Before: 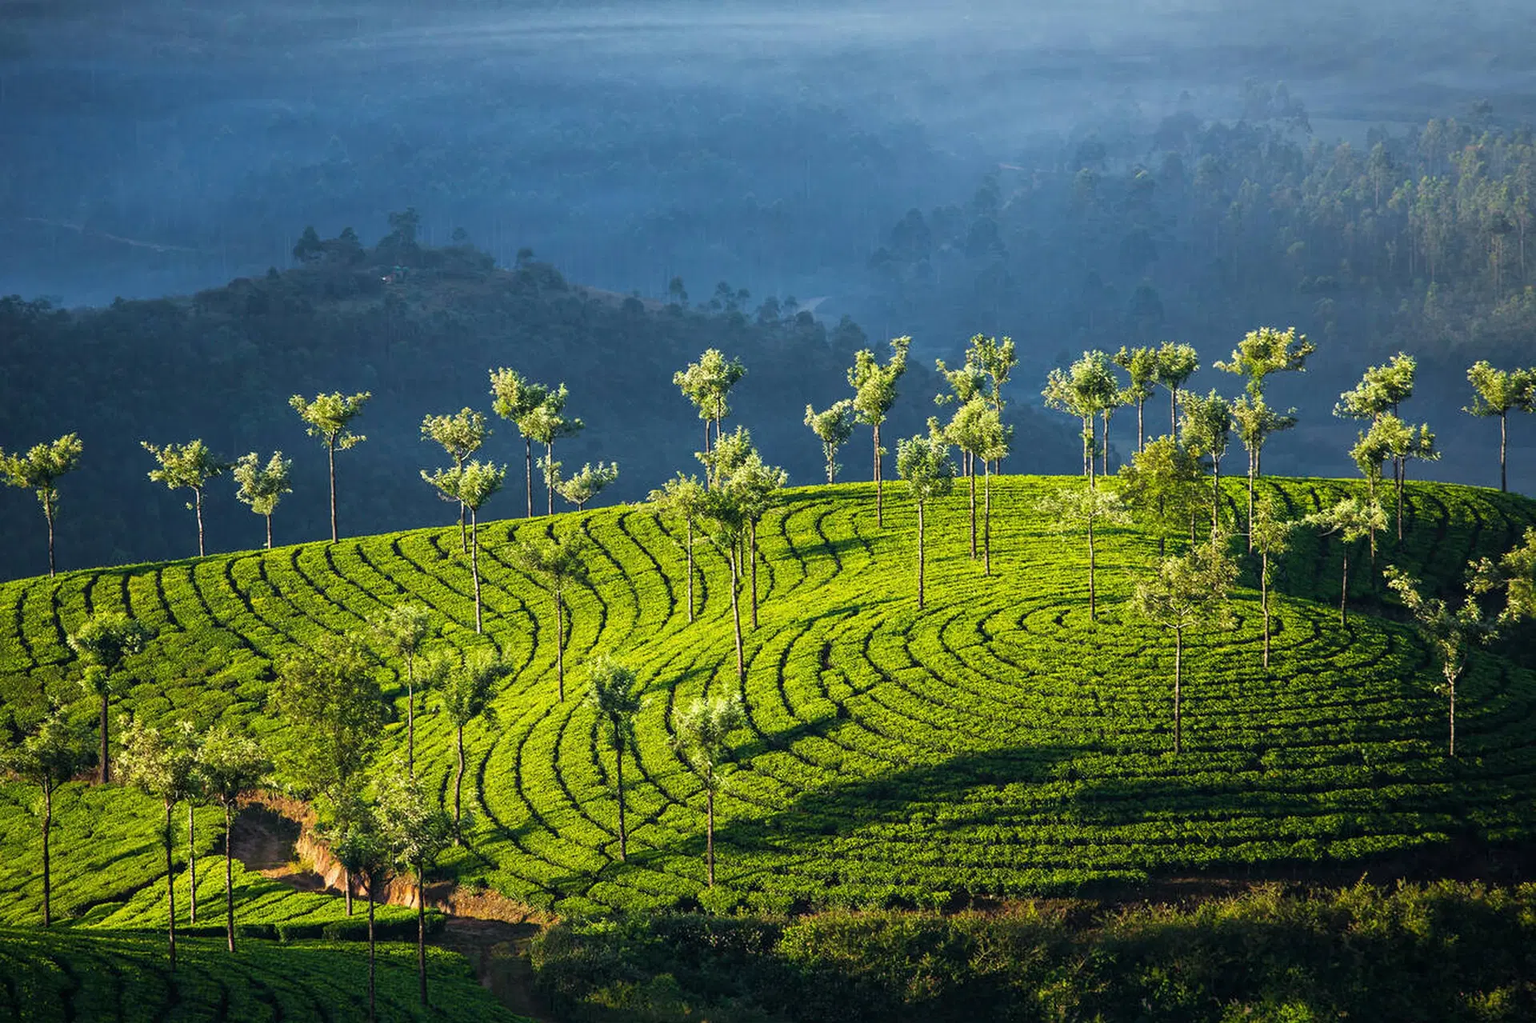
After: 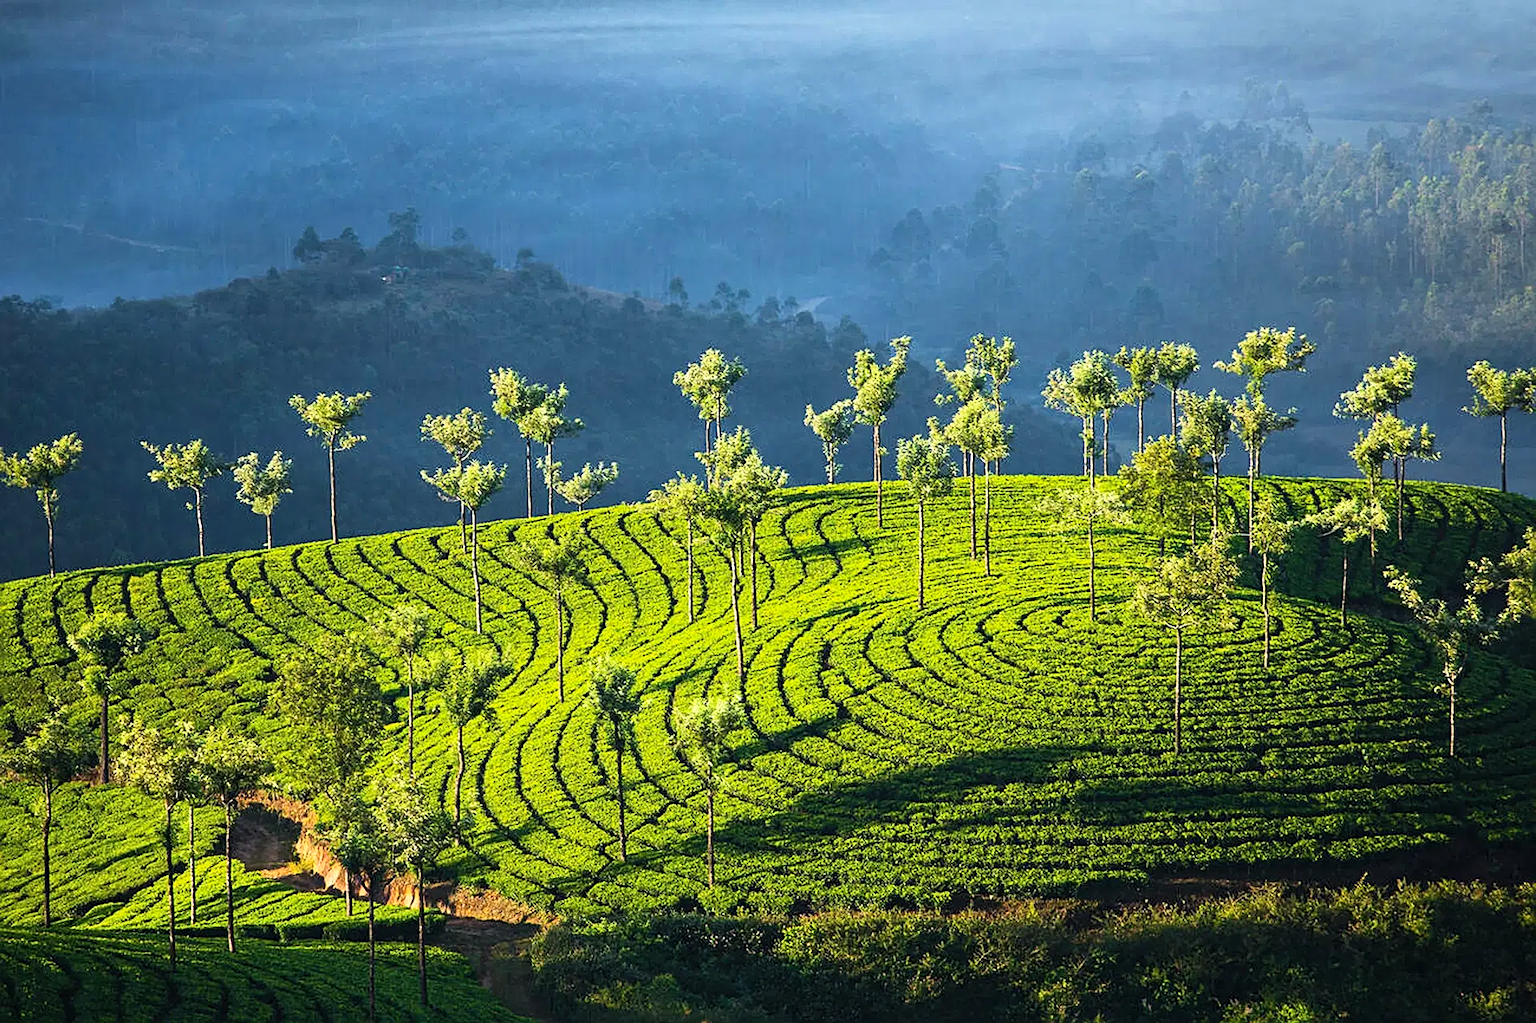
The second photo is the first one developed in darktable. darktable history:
sharpen: on, module defaults
contrast brightness saturation: contrast 0.2, brightness 0.15, saturation 0.14
